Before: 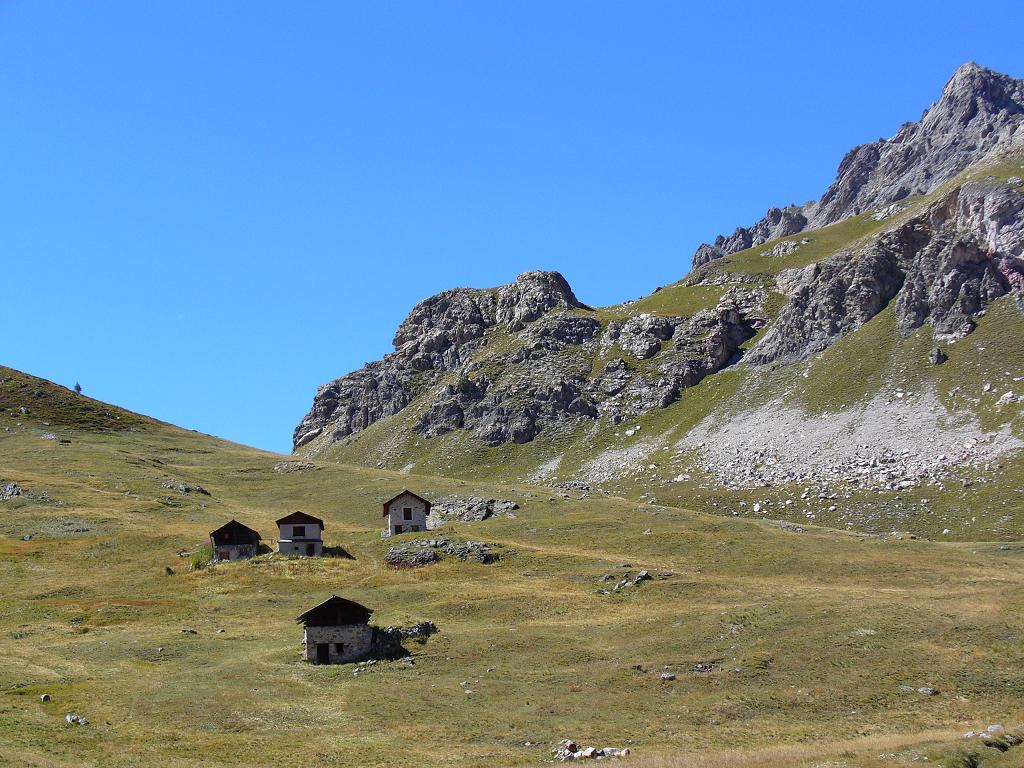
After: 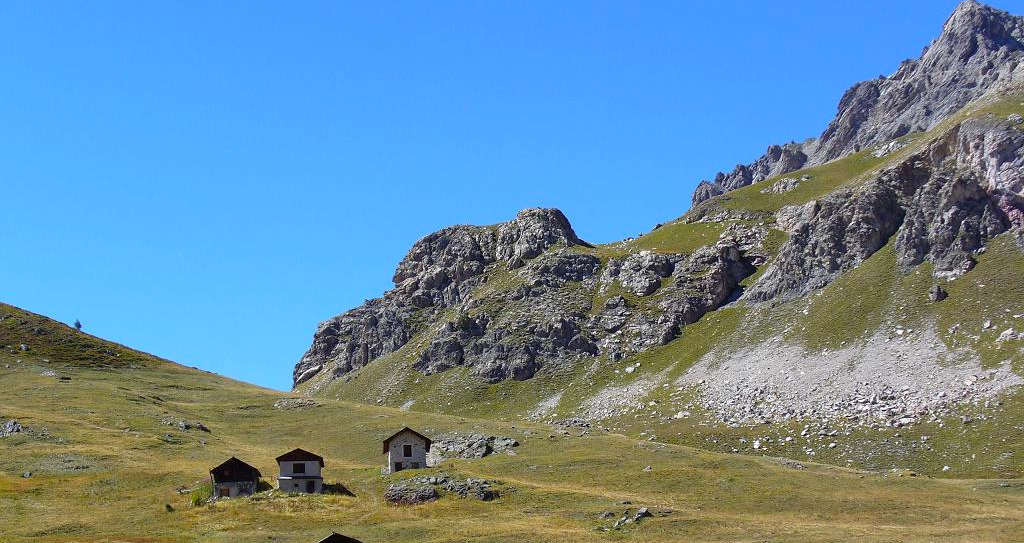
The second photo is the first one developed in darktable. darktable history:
color balance: output saturation 110%
crop and rotate: top 8.293%, bottom 20.996%
